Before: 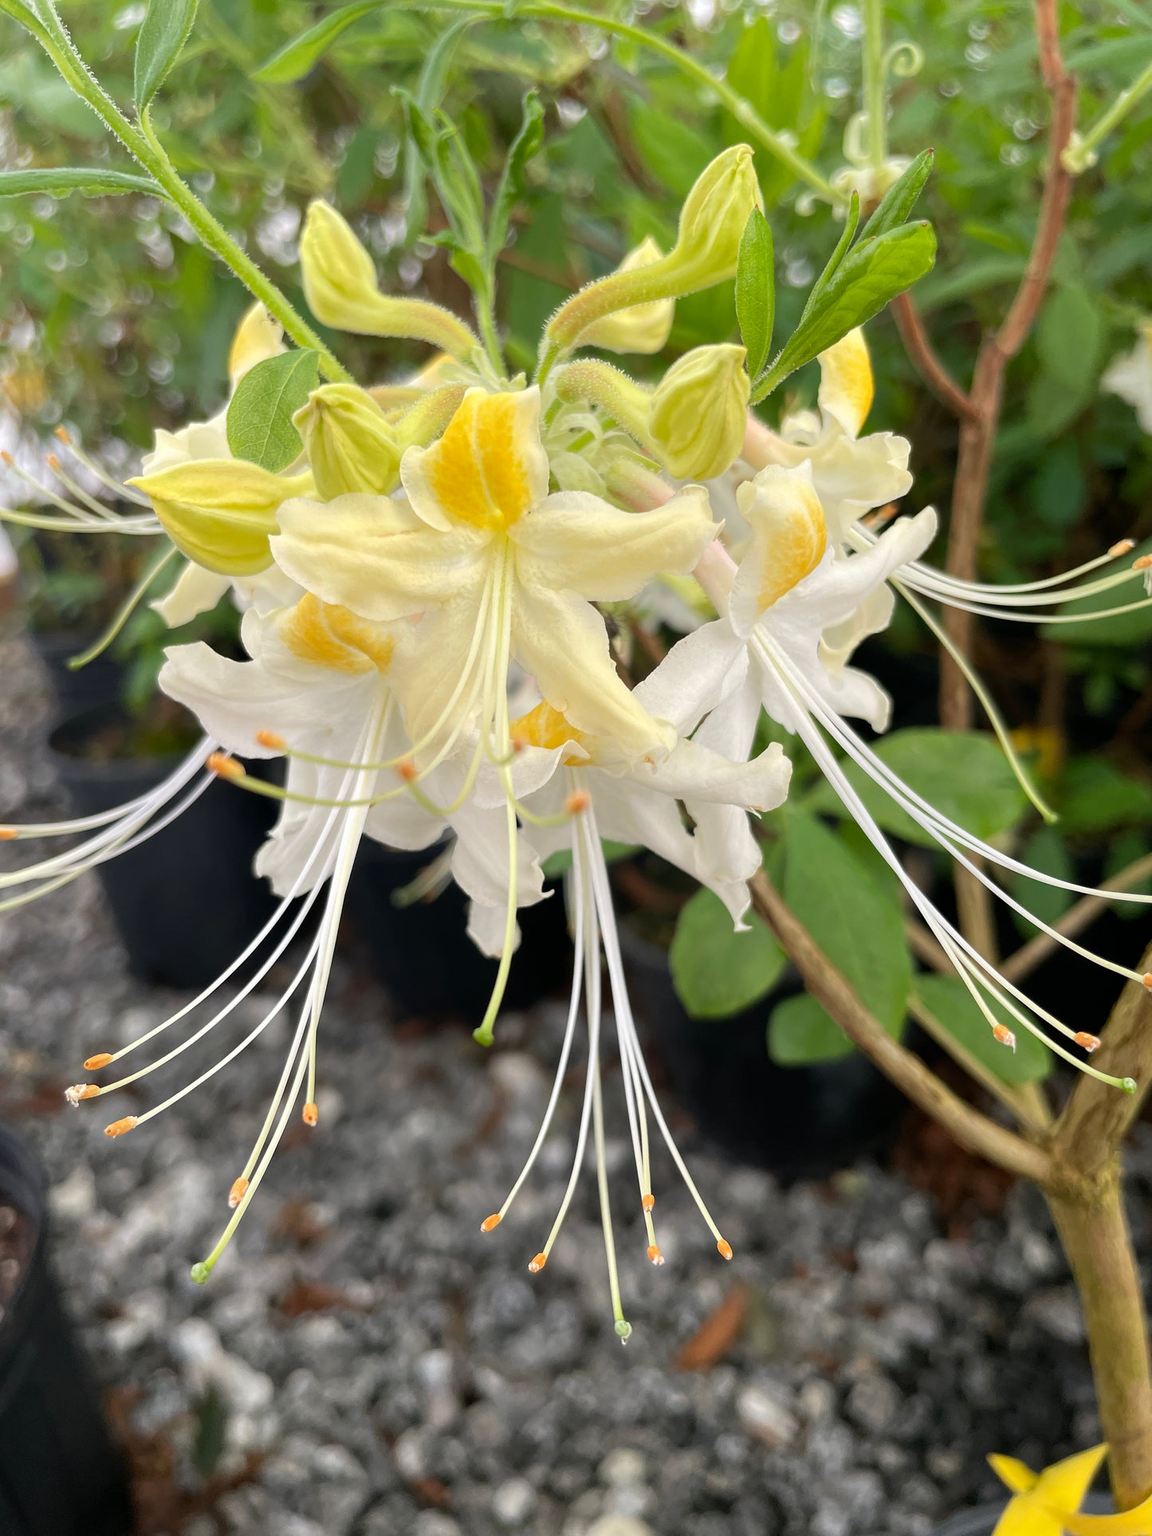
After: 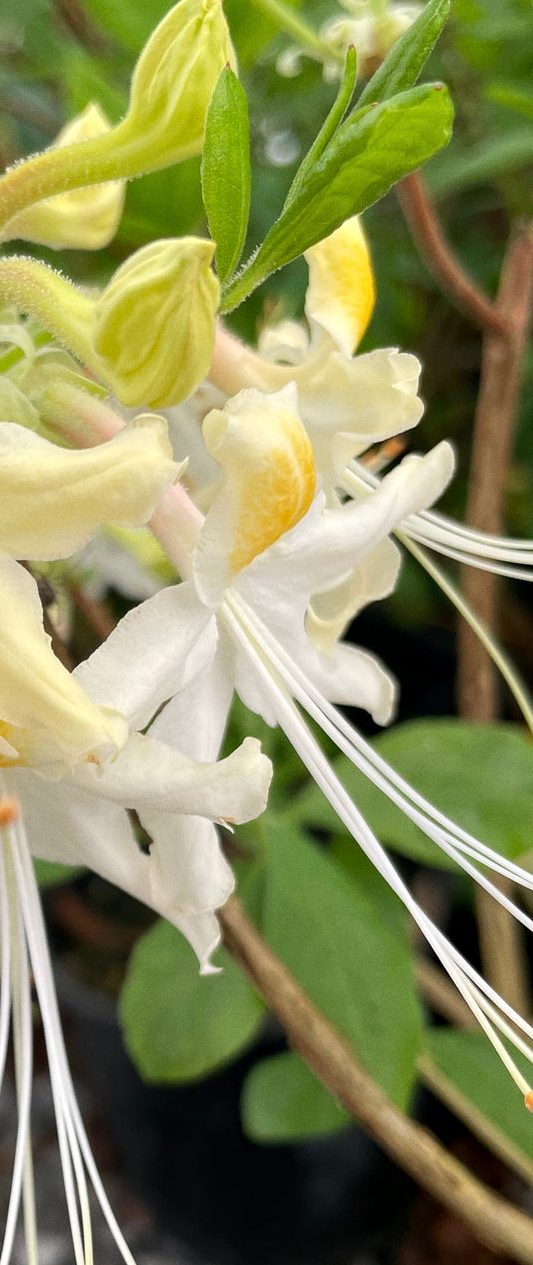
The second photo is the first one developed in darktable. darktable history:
grain: coarseness 0.09 ISO, strength 16.61%
crop and rotate: left 49.936%, top 10.094%, right 13.136%, bottom 24.256%
contrast equalizer: octaves 7, y [[0.6 ×6], [0.55 ×6], [0 ×6], [0 ×6], [0 ×6]], mix 0.15
